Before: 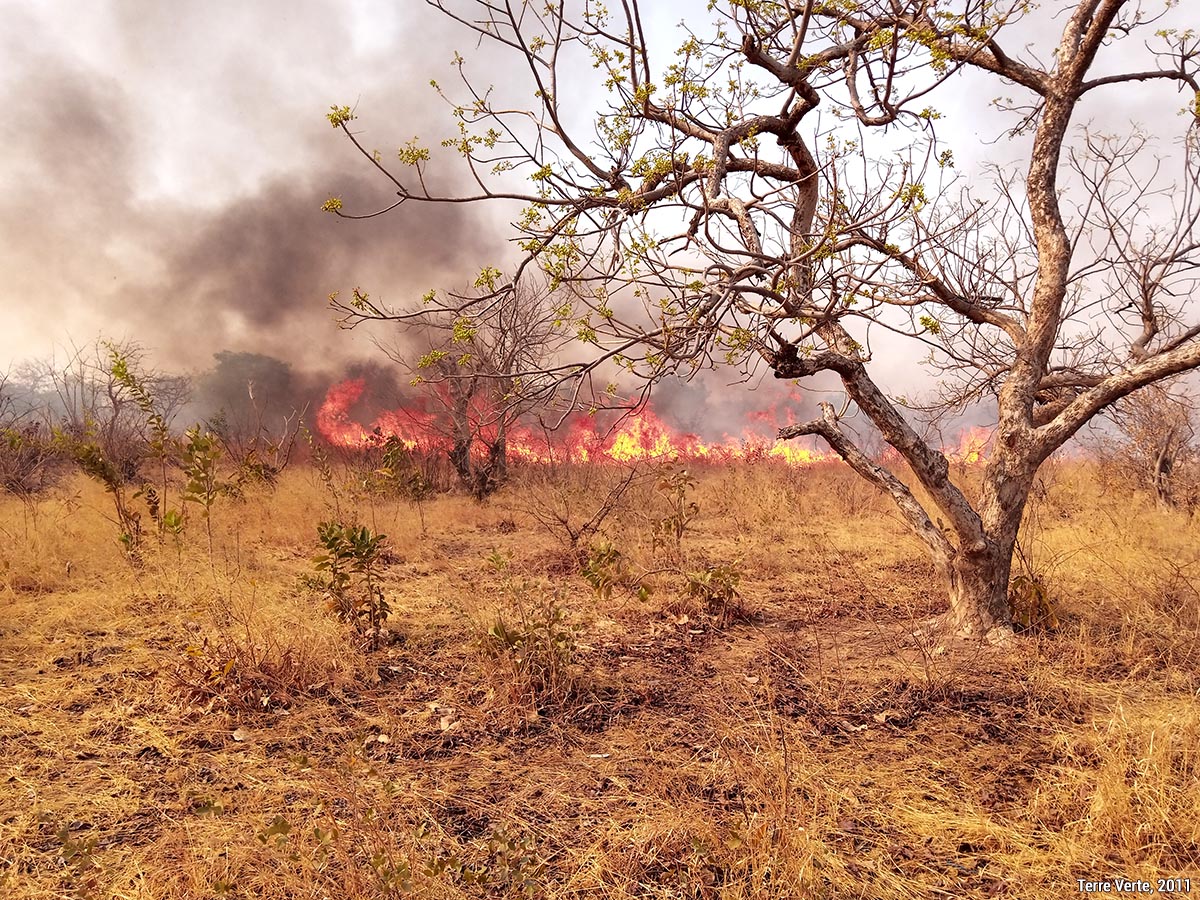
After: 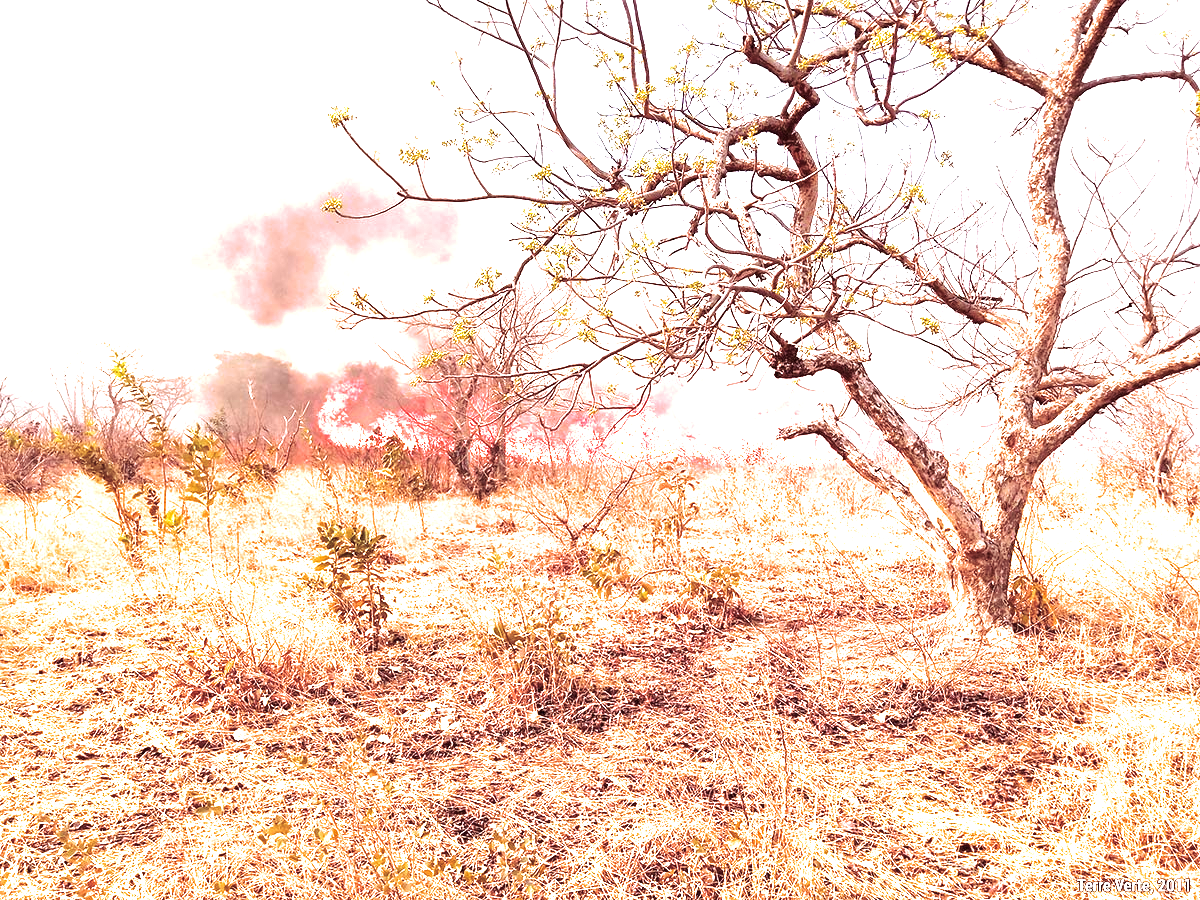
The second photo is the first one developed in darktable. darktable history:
exposure: exposure 2 EV, compensate exposure bias true, compensate highlight preservation false
split-toning: highlights › hue 298.8°, highlights › saturation 0.73, compress 41.76%
